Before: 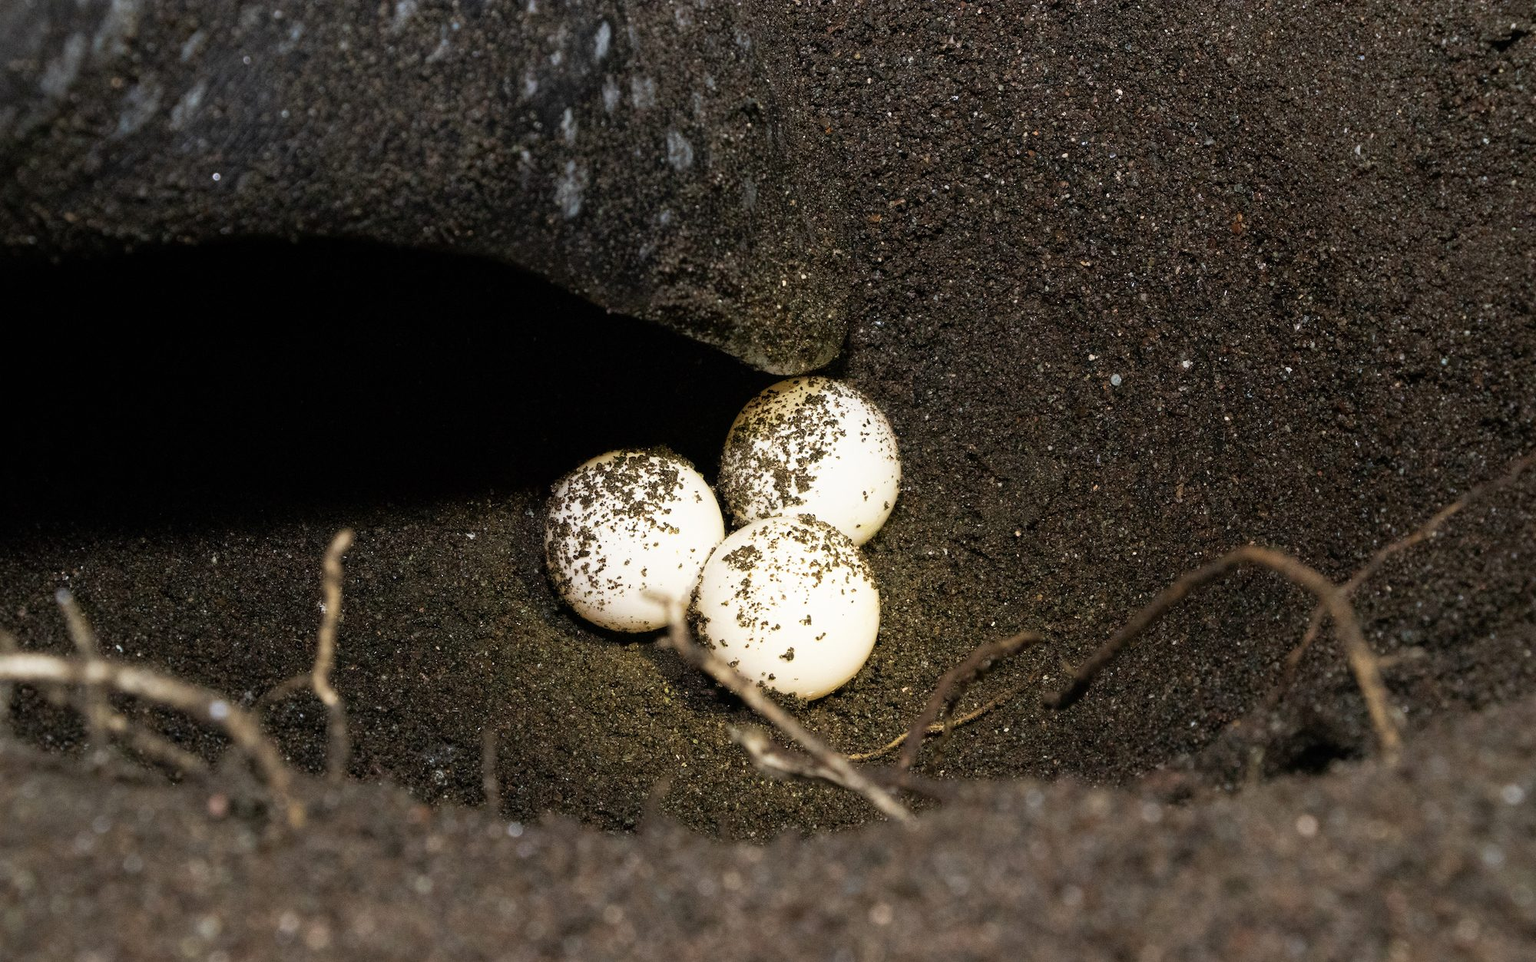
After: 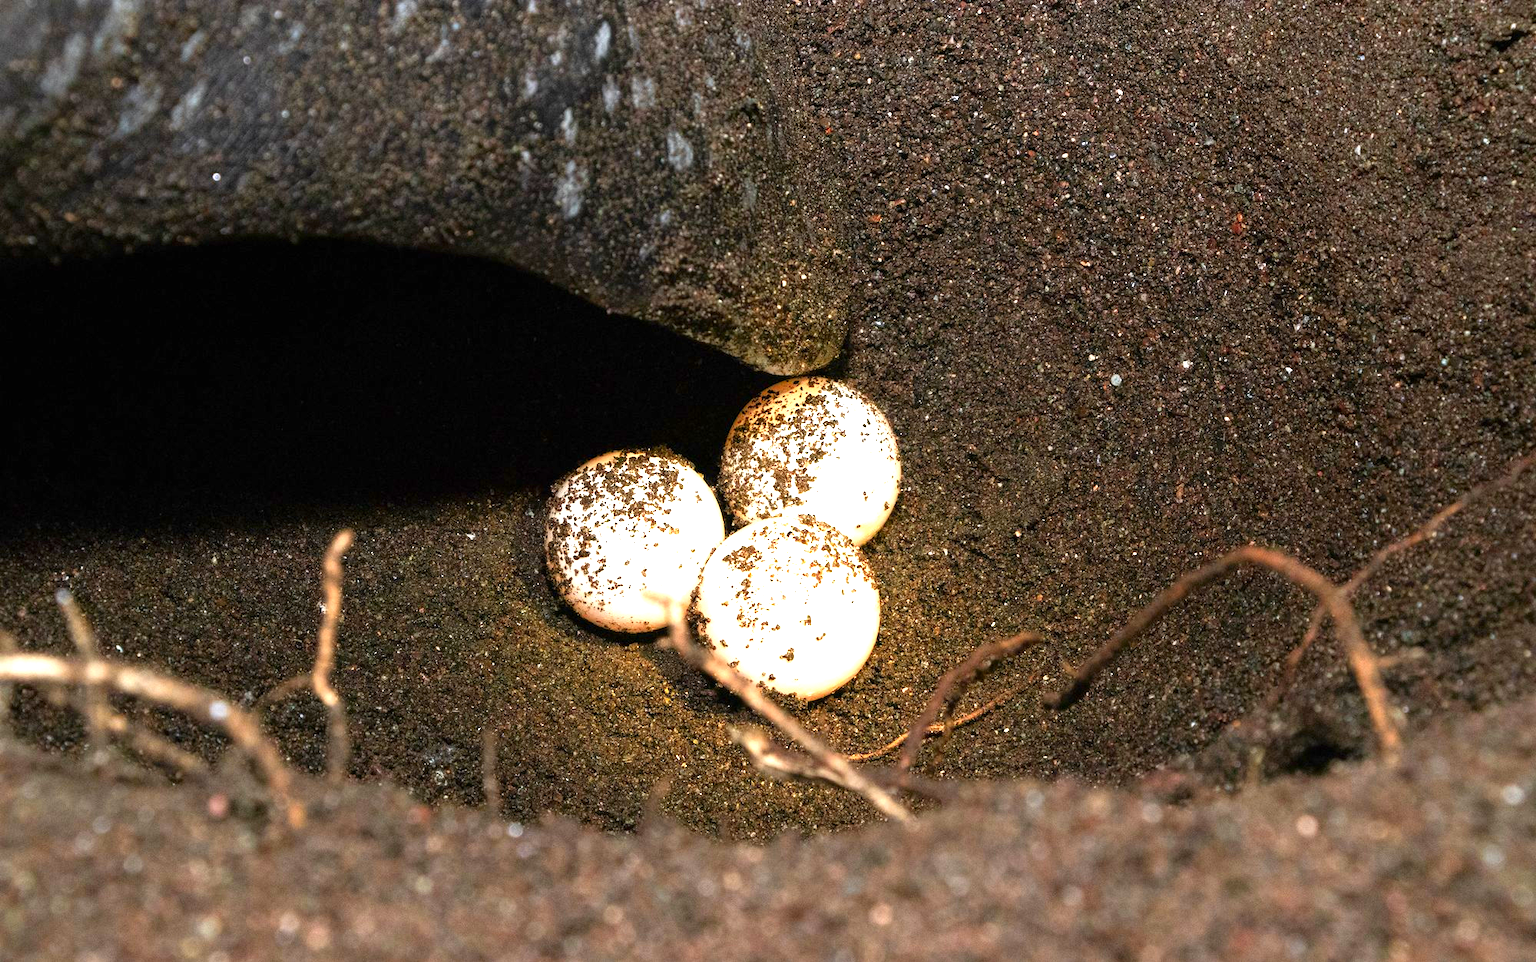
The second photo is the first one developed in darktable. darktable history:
exposure: exposure 1 EV, compensate highlight preservation false
color zones: curves: ch1 [(0.24, 0.629) (0.75, 0.5)]; ch2 [(0.255, 0.454) (0.745, 0.491)], mix 102.12%
